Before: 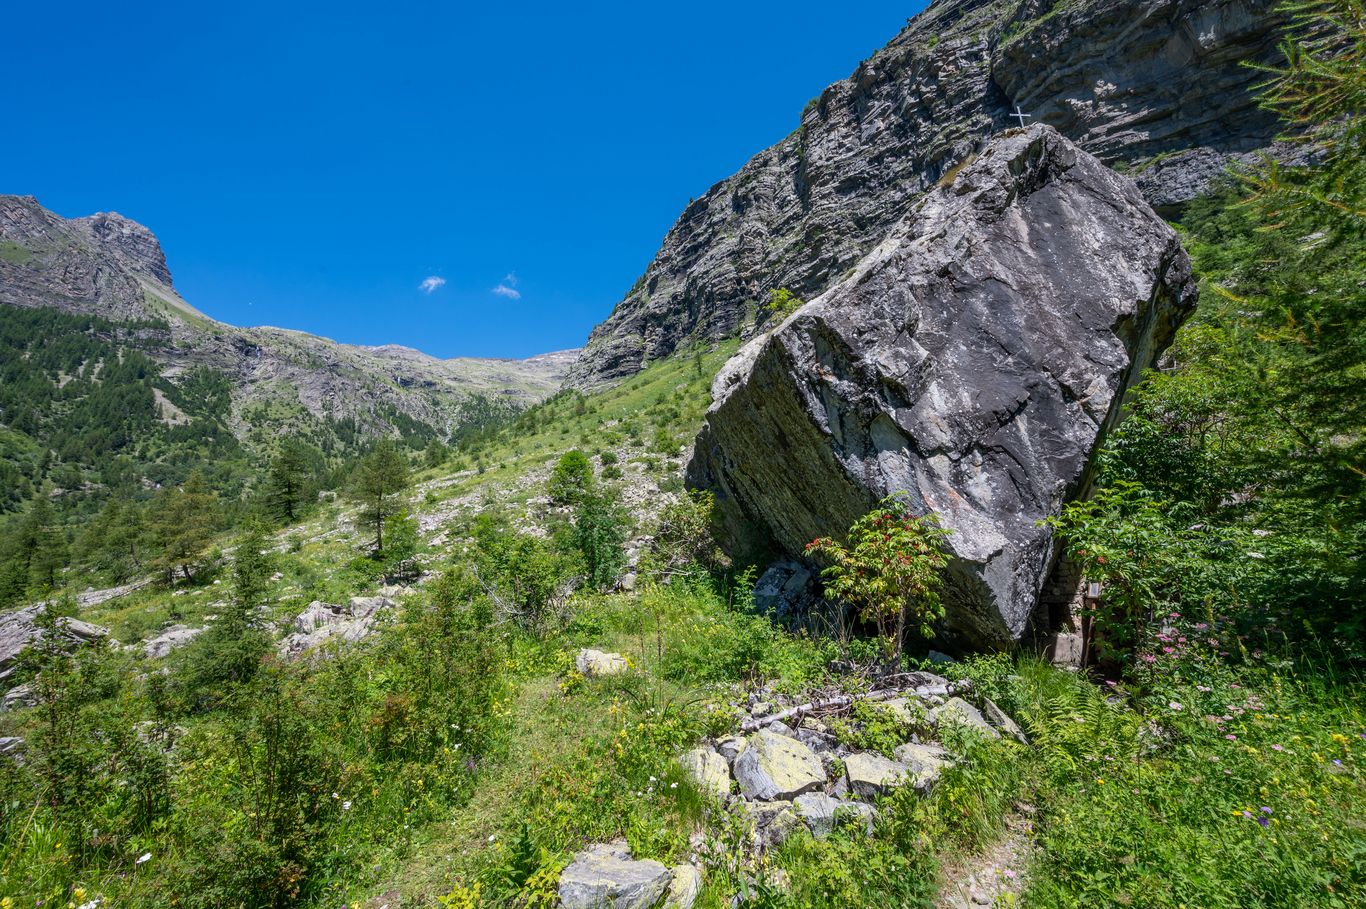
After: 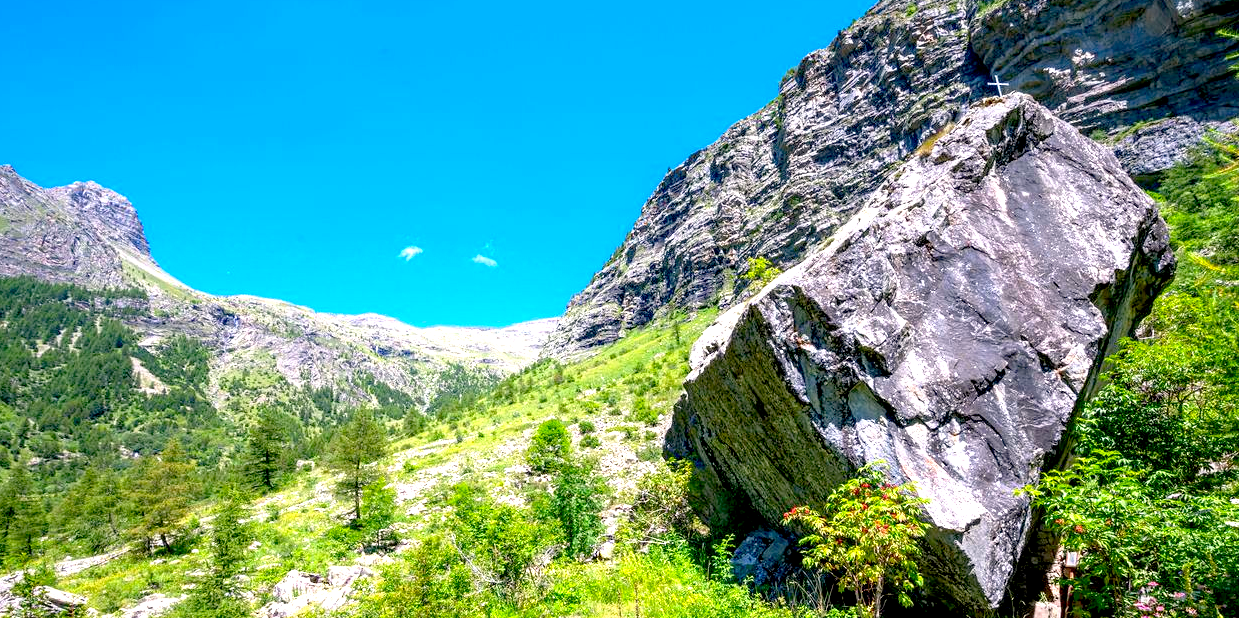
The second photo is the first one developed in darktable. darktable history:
contrast equalizer: y [[0.5, 0.488, 0.462, 0.461, 0.491, 0.5], [0.5 ×6], [0.5 ×6], [0 ×6], [0 ×6]]
color correction: highlights a* 3.3, highlights b* 1.81, saturation 1.25
exposure: black level correction 0.009, exposure 1.432 EV, compensate highlight preservation false
crop: left 1.624%, top 3.449%, right 7.605%, bottom 28.461%
